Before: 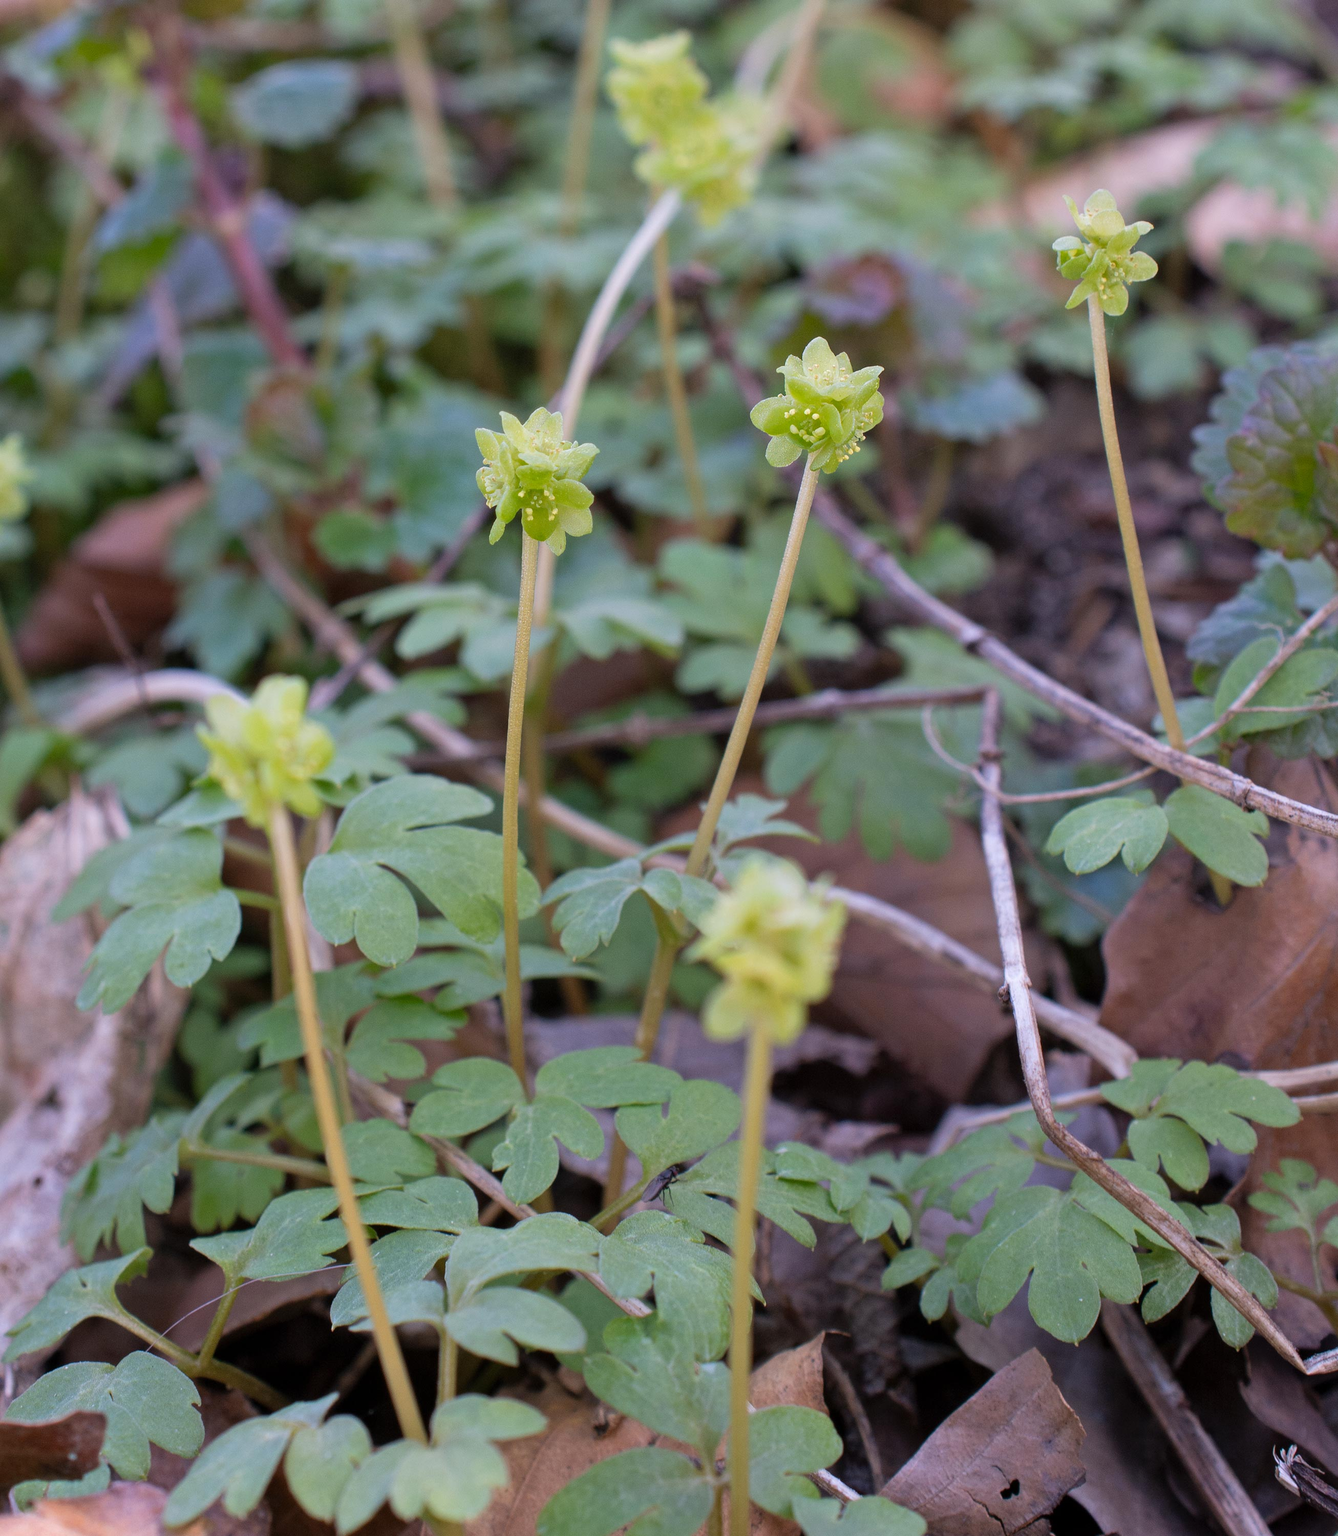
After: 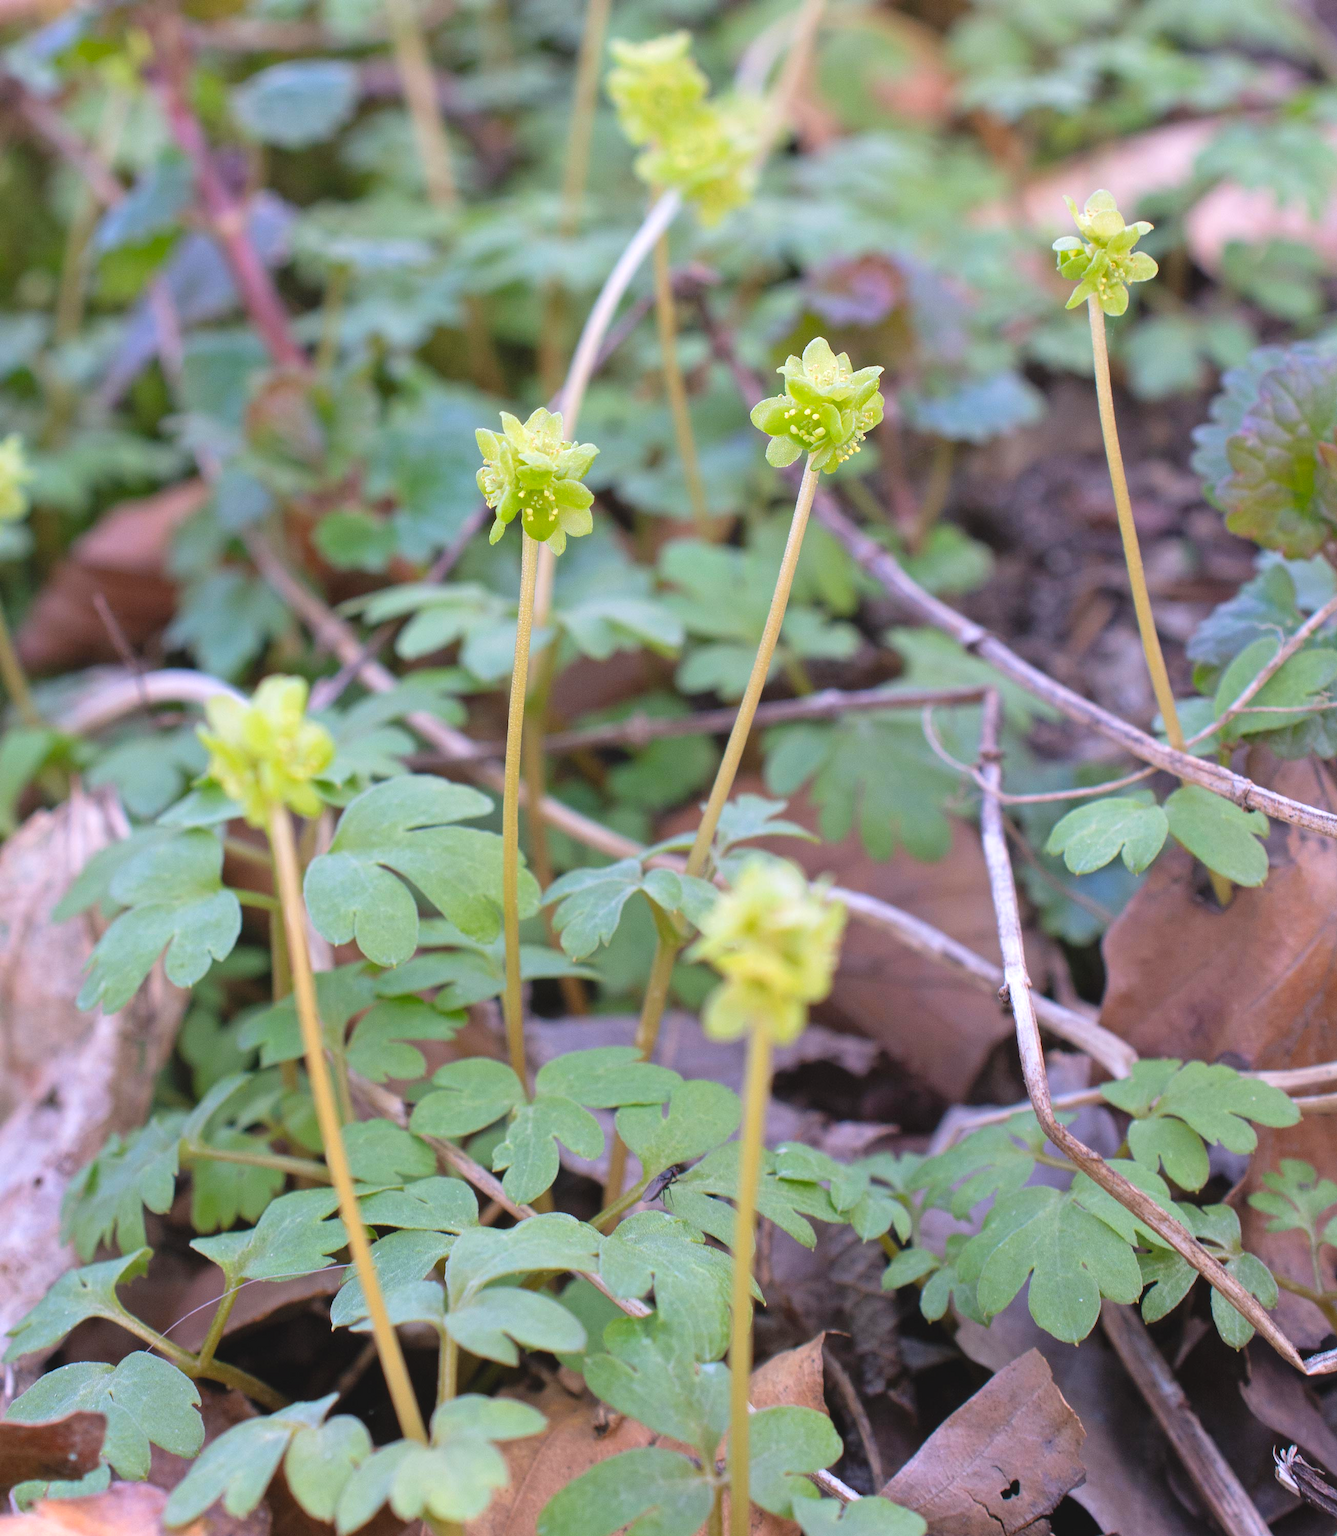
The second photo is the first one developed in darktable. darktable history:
exposure: exposure 0.6 EV, compensate highlight preservation false
contrast brightness saturation: contrast -0.1, brightness 0.05, saturation 0.08
